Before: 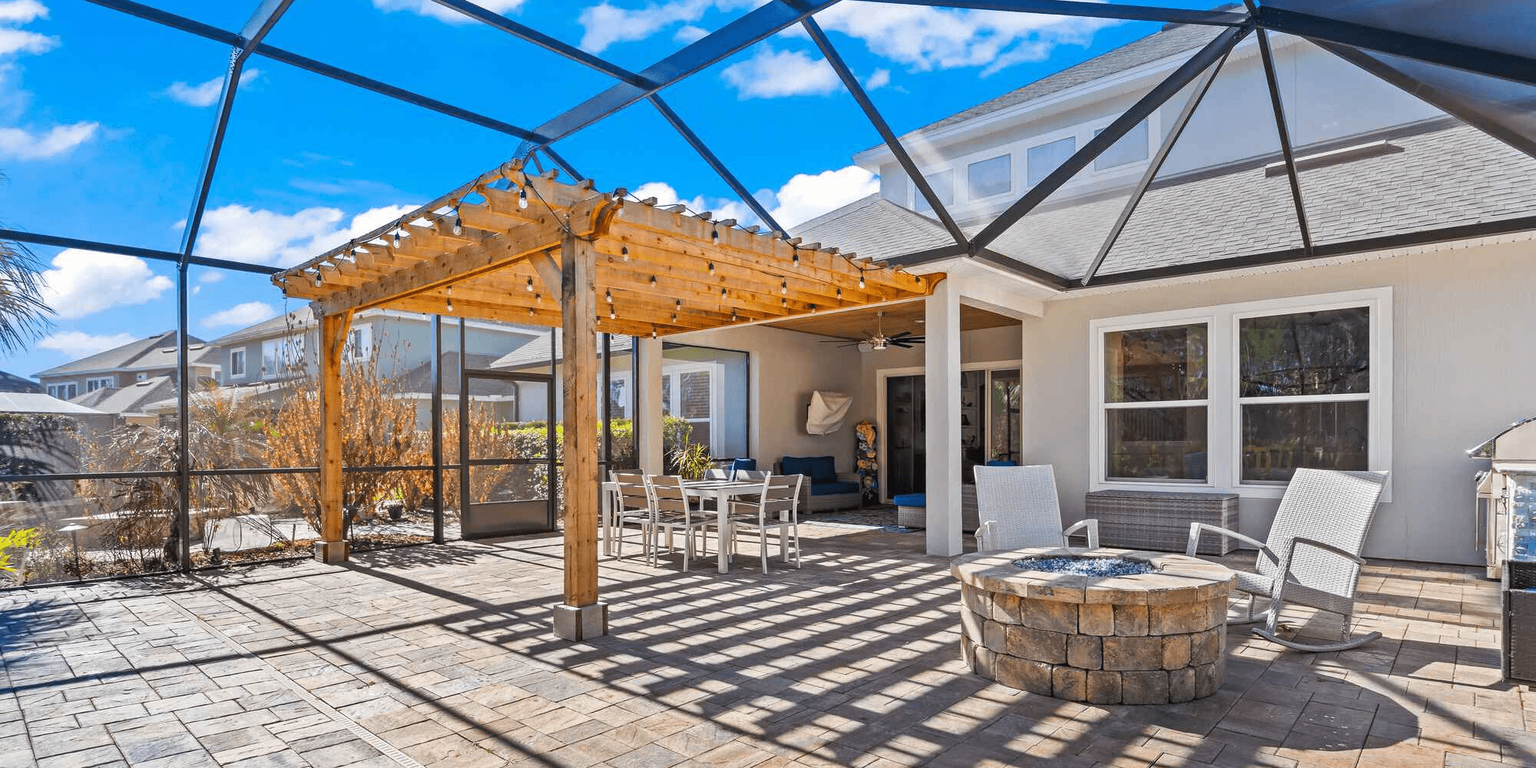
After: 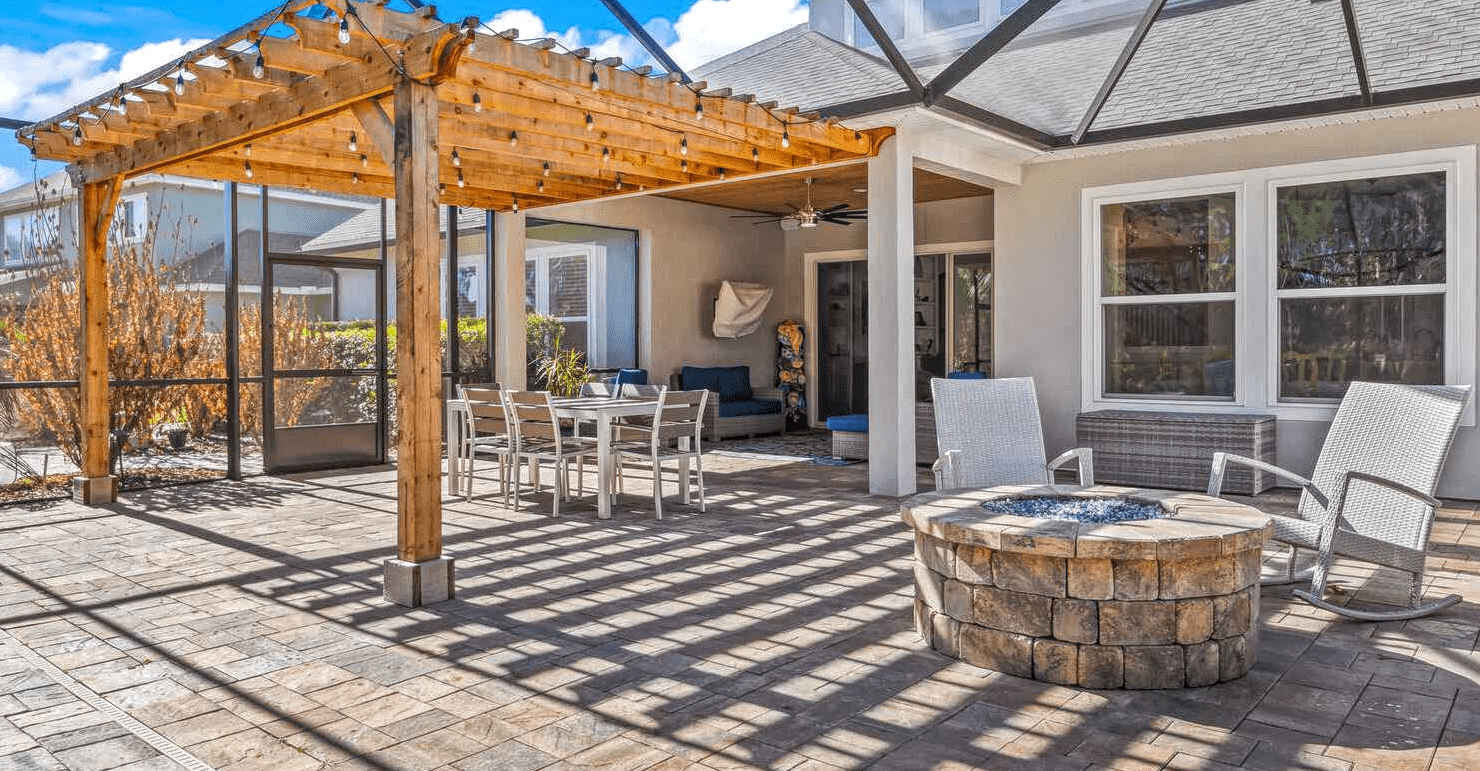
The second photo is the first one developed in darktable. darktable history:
crop: left 16.871%, top 22.857%, right 9.116%
local contrast: highlights 74%, shadows 55%, detail 176%, midtone range 0.207
base curve: preserve colors none
